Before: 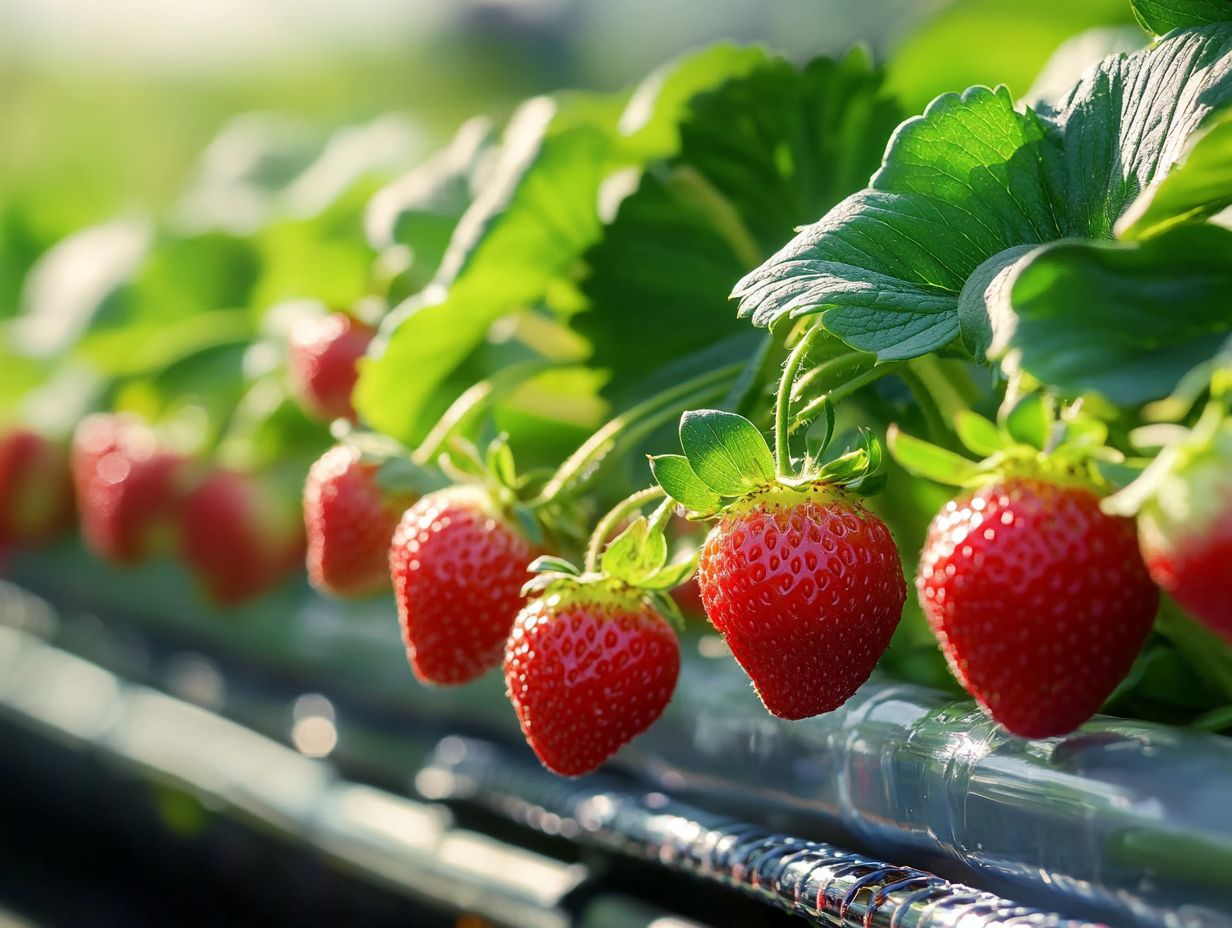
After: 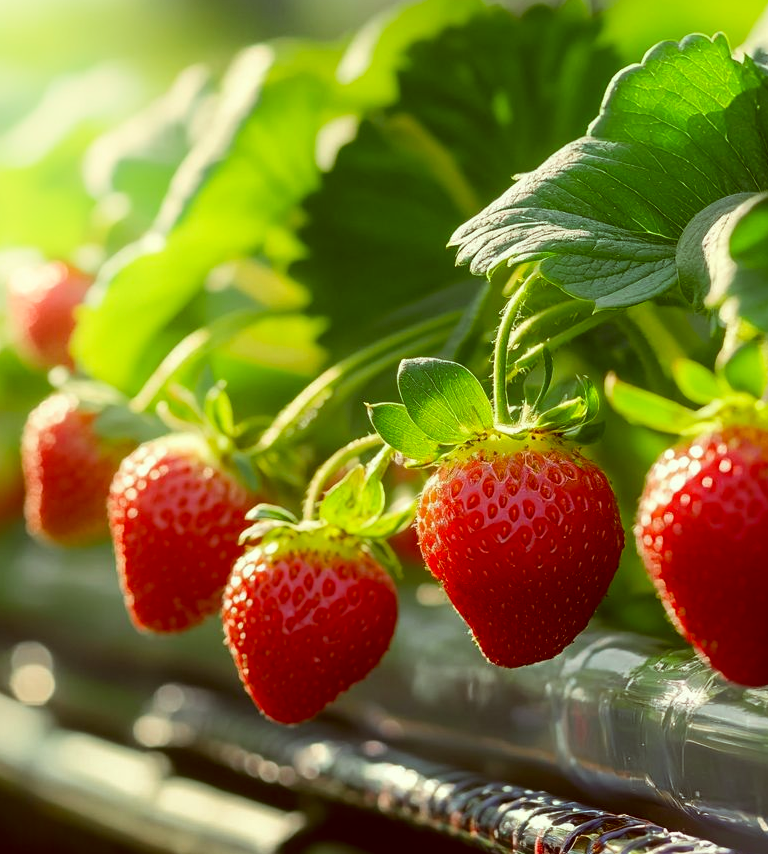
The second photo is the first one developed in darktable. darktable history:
shadows and highlights: shadows -54.3, highlights 86.09, soften with gaussian
crop and rotate: left 22.918%, top 5.629%, right 14.711%, bottom 2.247%
color correction: highlights a* -5.3, highlights b* 9.8, shadows a* 9.8, shadows b* 24.26
